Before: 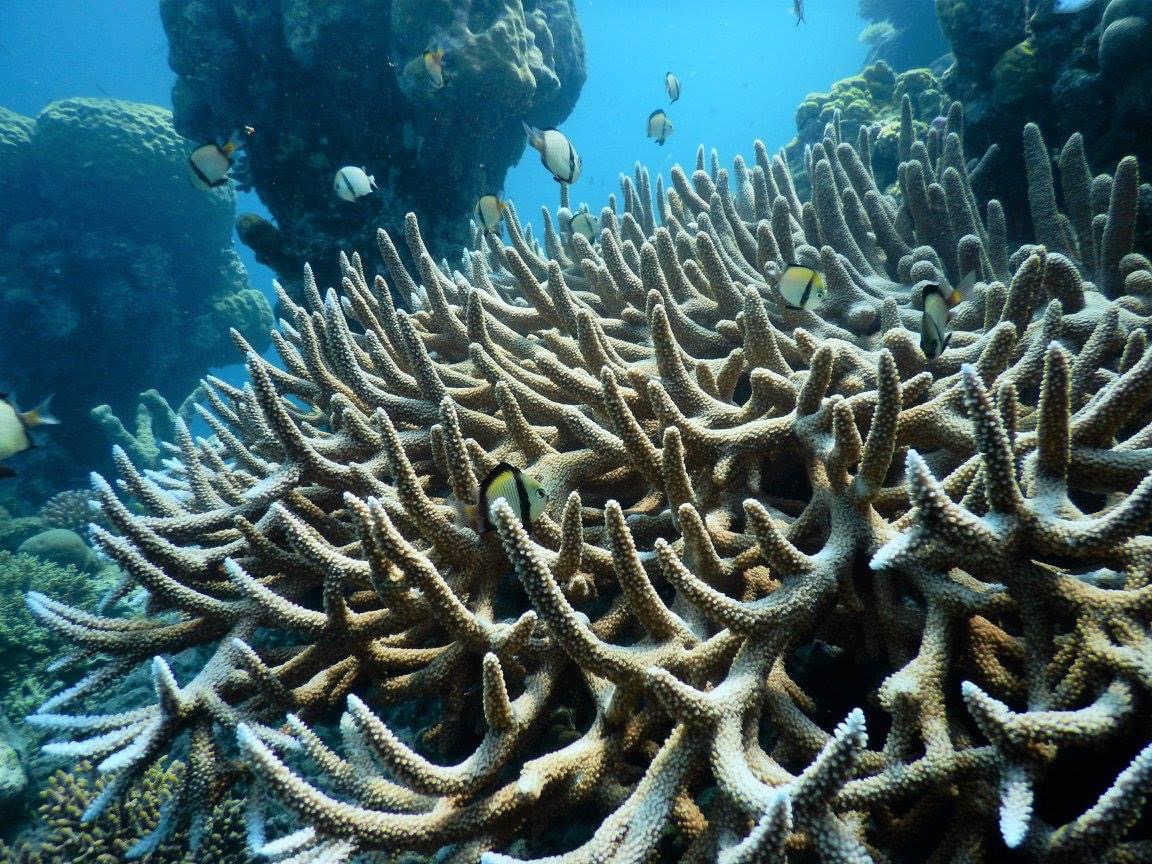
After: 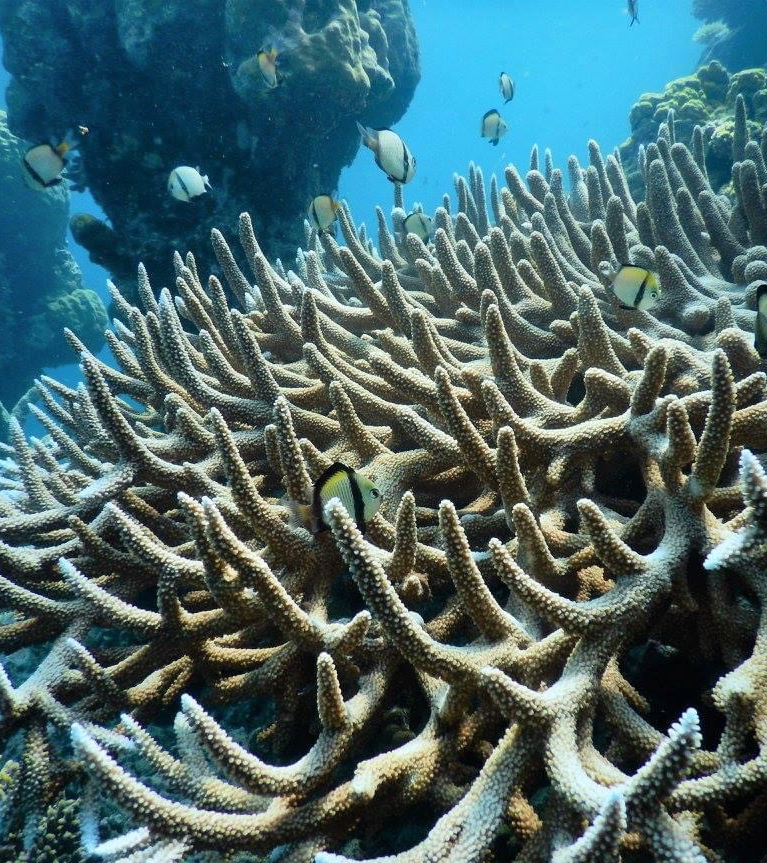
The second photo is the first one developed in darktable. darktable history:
crop and rotate: left 14.436%, right 18.898%
shadows and highlights: low approximation 0.01, soften with gaussian
